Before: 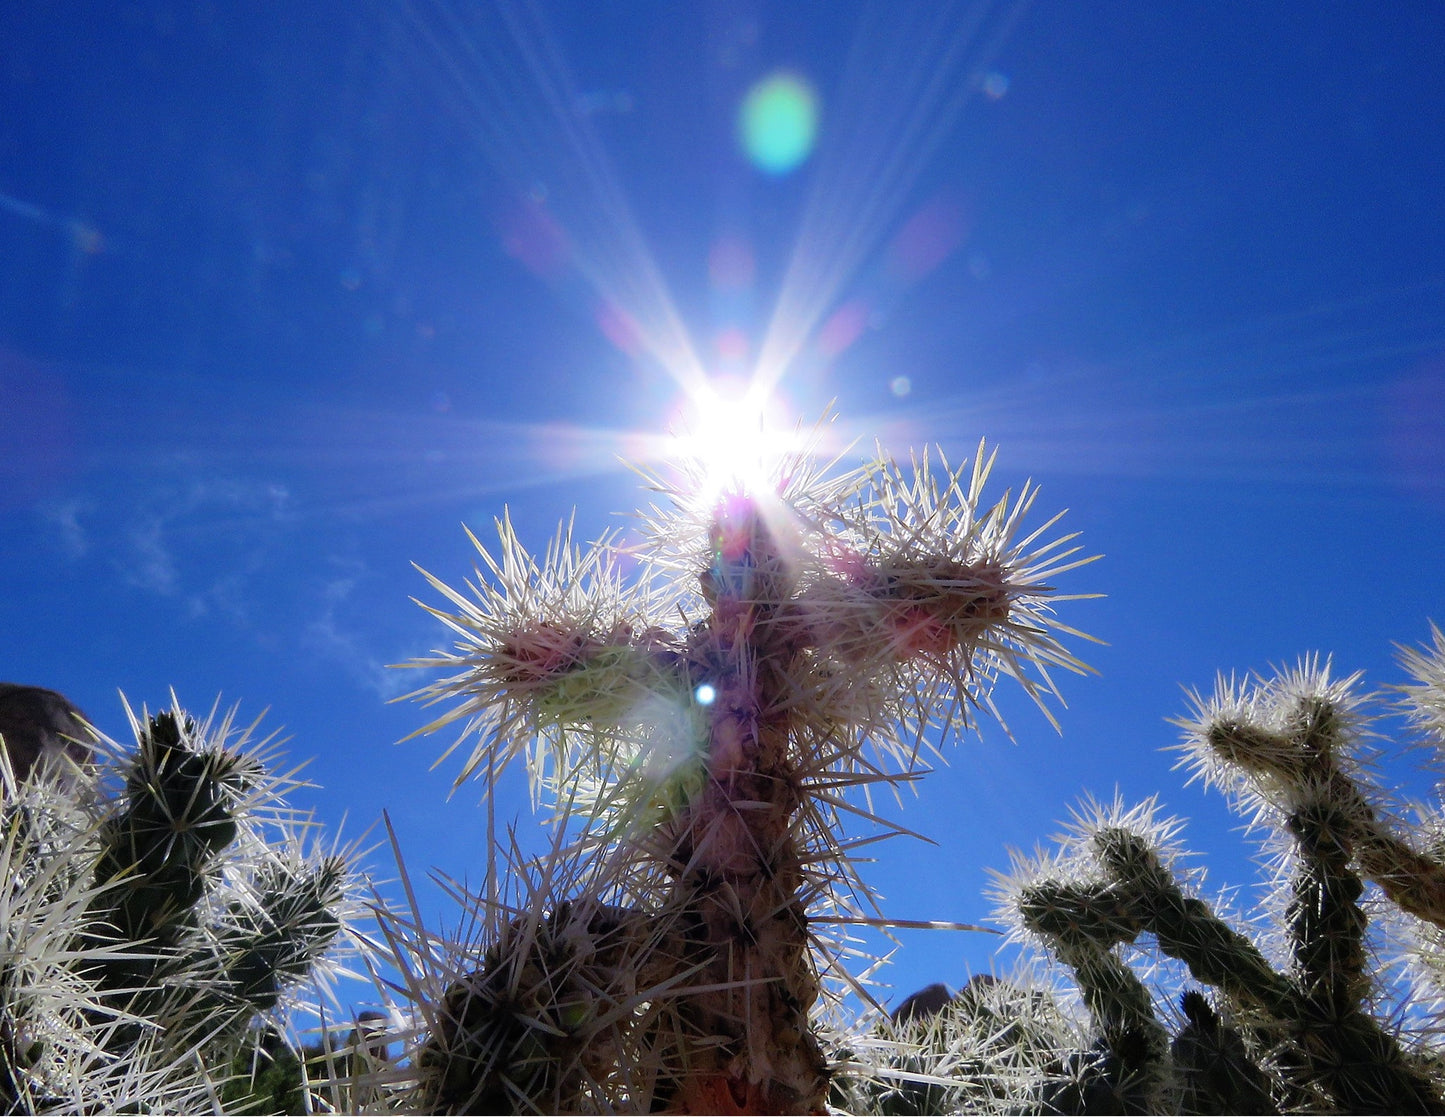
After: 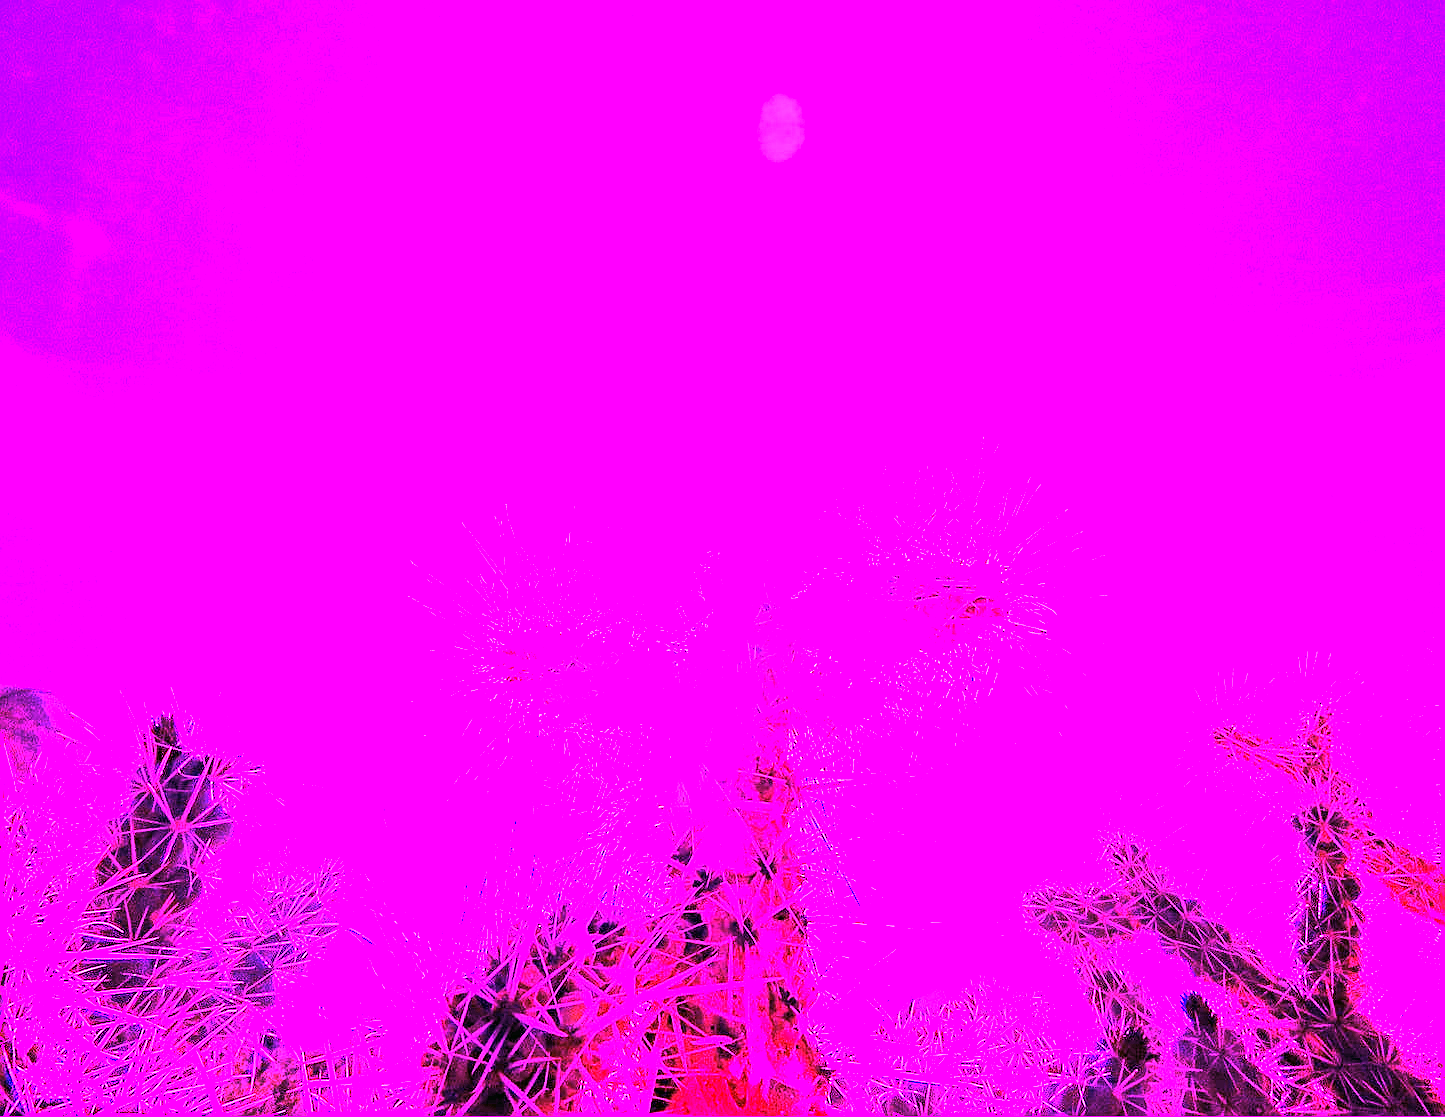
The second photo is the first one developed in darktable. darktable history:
rgb curve: curves: ch0 [(0, 0) (0.078, 0.051) (0.929, 0.956) (1, 1)], compensate middle gray true
sharpen: radius 1.272, amount 0.305, threshold 0
white balance: red 8, blue 8
color correction: highlights a* 4.02, highlights b* 4.98, shadows a* -7.55, shadows b* 4.98
